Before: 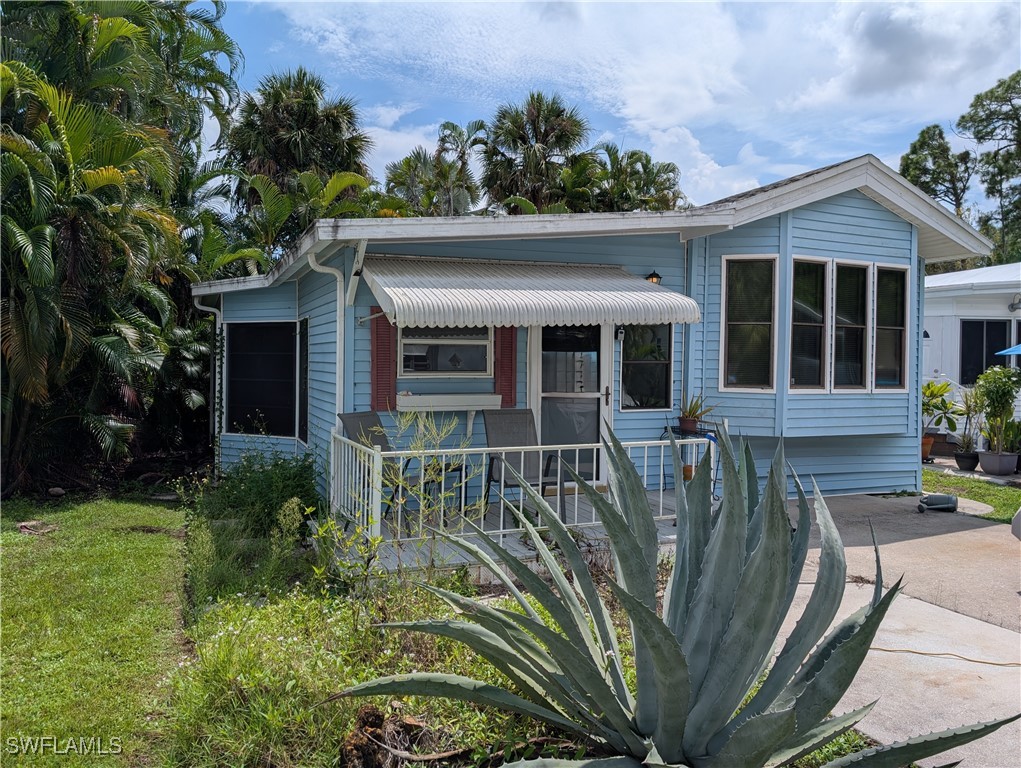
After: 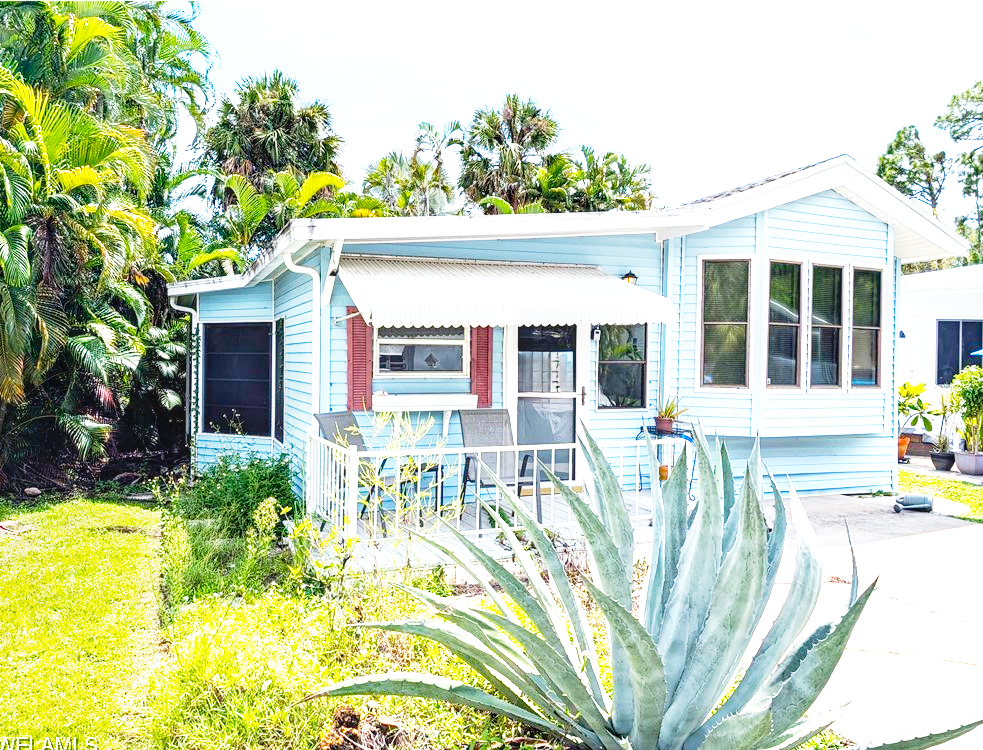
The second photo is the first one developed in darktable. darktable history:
crop and rotate: left 2.536%, right 1.107%, bottom 2.246%
color balance rgb: perceptual saturation grading › global saturation 20%, global vibrance 20%
local contrast: on, module defaults
exposure: black level correction 0, exposure 1.75 EV, compensate exposure bias true, compensate highlight preservation false
base curve: curves: ch0 [(0, 0) (0.012, 0.01) (0.073, 0.168) (0.31, 0.711) (0.645, 0.957) (1, 1)], preserve colors none
